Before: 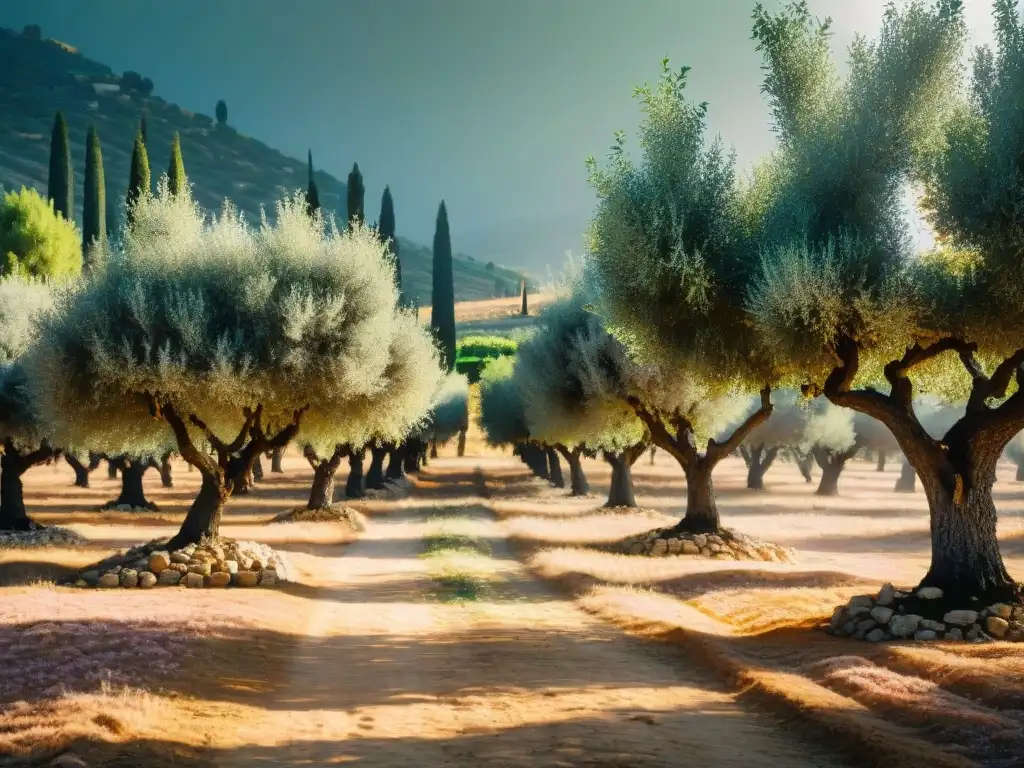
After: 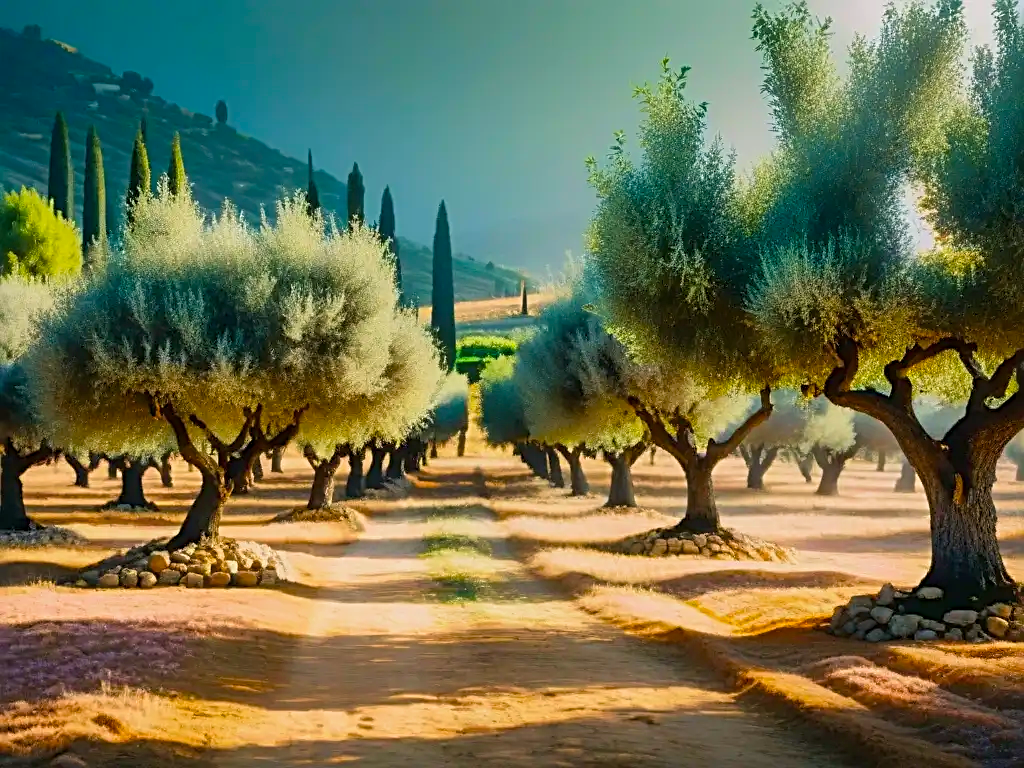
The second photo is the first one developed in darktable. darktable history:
sharpen: radius 3.099
velvia: on, module defaults
color balance rgb: highlights gain › chroma 0.29%, highlights gain › hue 331.57°, perceptual saturation grading › global saturation 30.251%, contrast -9.964%
